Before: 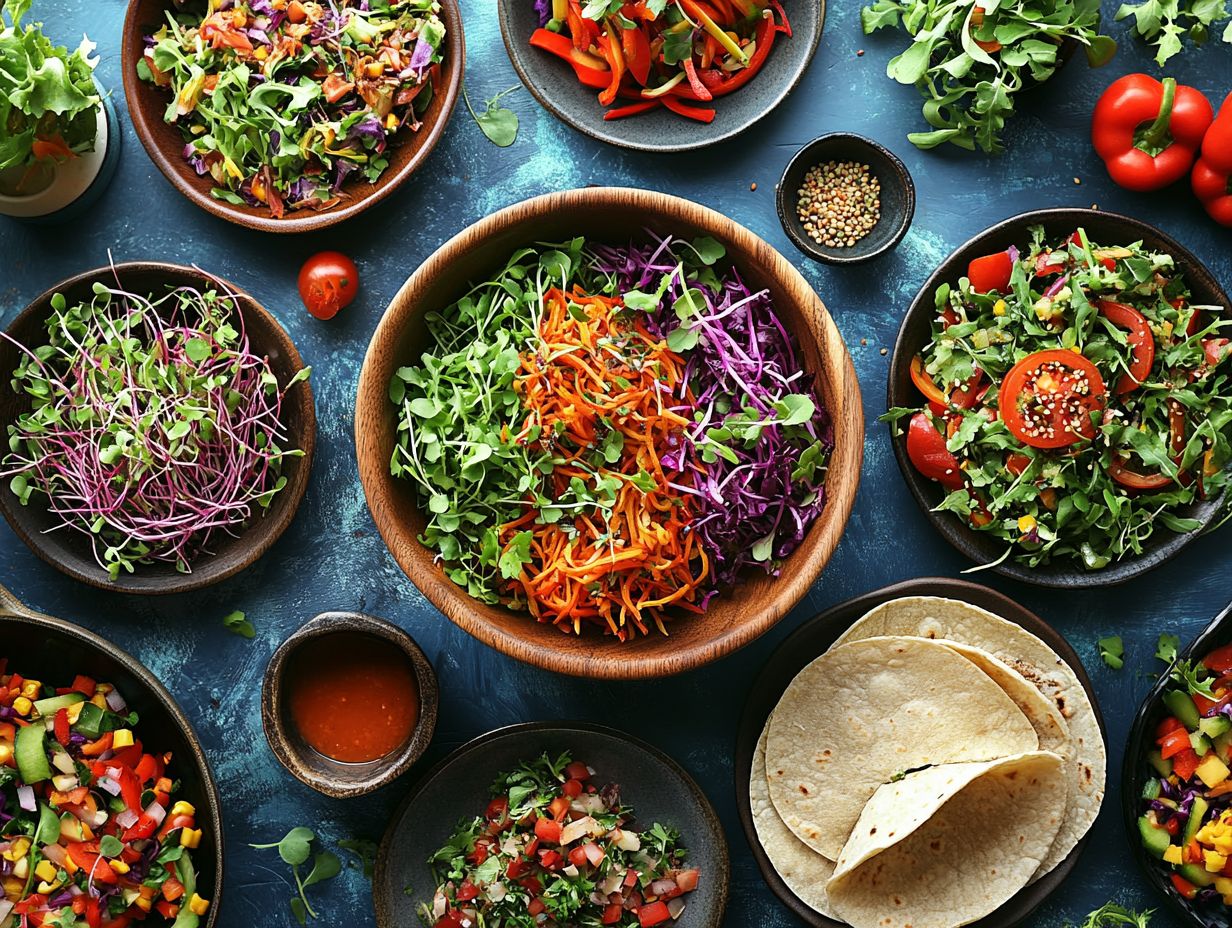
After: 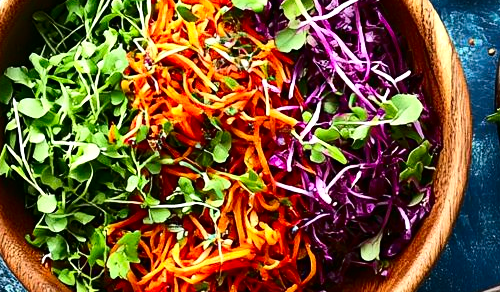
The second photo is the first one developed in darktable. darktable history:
exposure: exposure 0.379 EV, compensate highlight preservation false
contrast brightness saturation: contrast 0.212, brightness -0.109, saturation 0.211
crop: left 31.885%, top 32.377%, right 27.49%, bottom 36.066%
